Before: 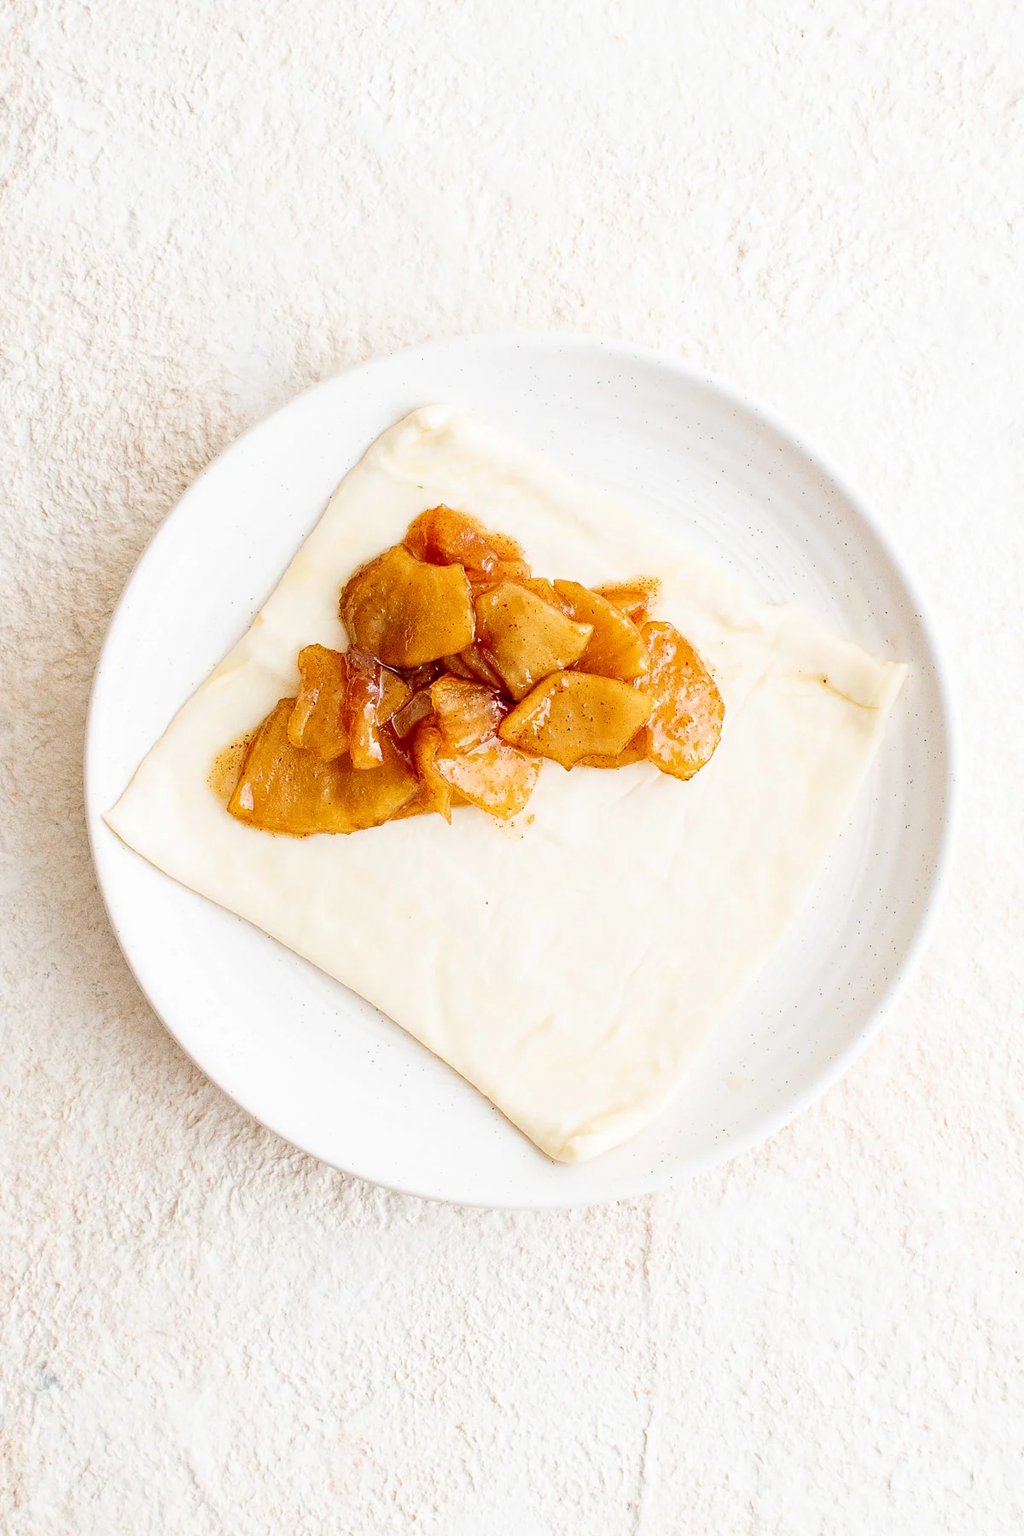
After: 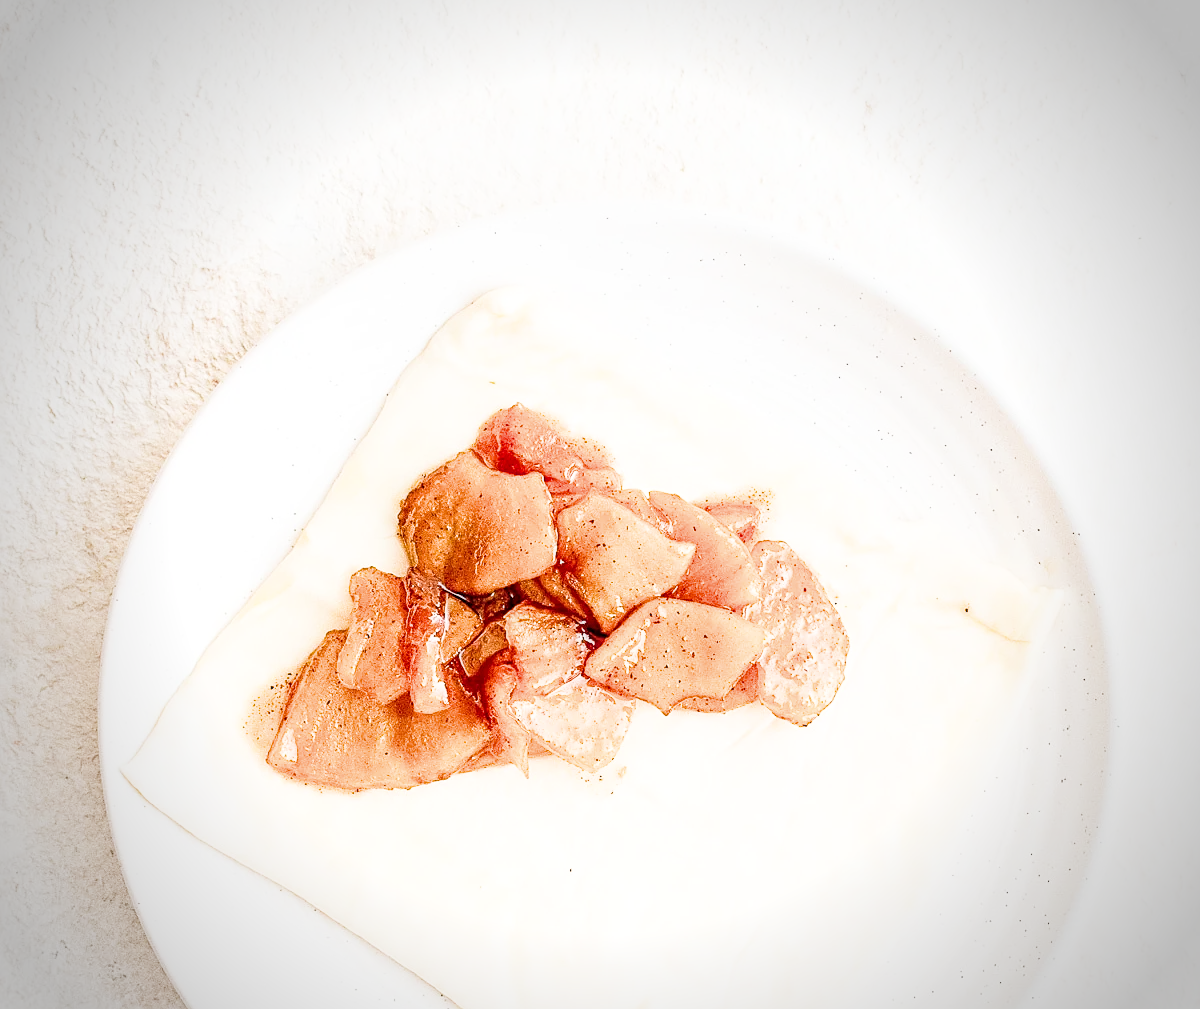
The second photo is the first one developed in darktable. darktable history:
sharpen: on, module defaults
filmic rgb: black relative exposure -5.12 EV, white relative exposure 3.95 EV, hardness 2.9, contrast 1.3, highlights saturation mix -30.86%
local contrast: on, module defaults
exposure: black level correction 0, exposure 1.2 EV, compensate highlight preservation false
crop and rotate: top 10.491%, bottom 33.407%
vignetting: fall-off start 71.49%
